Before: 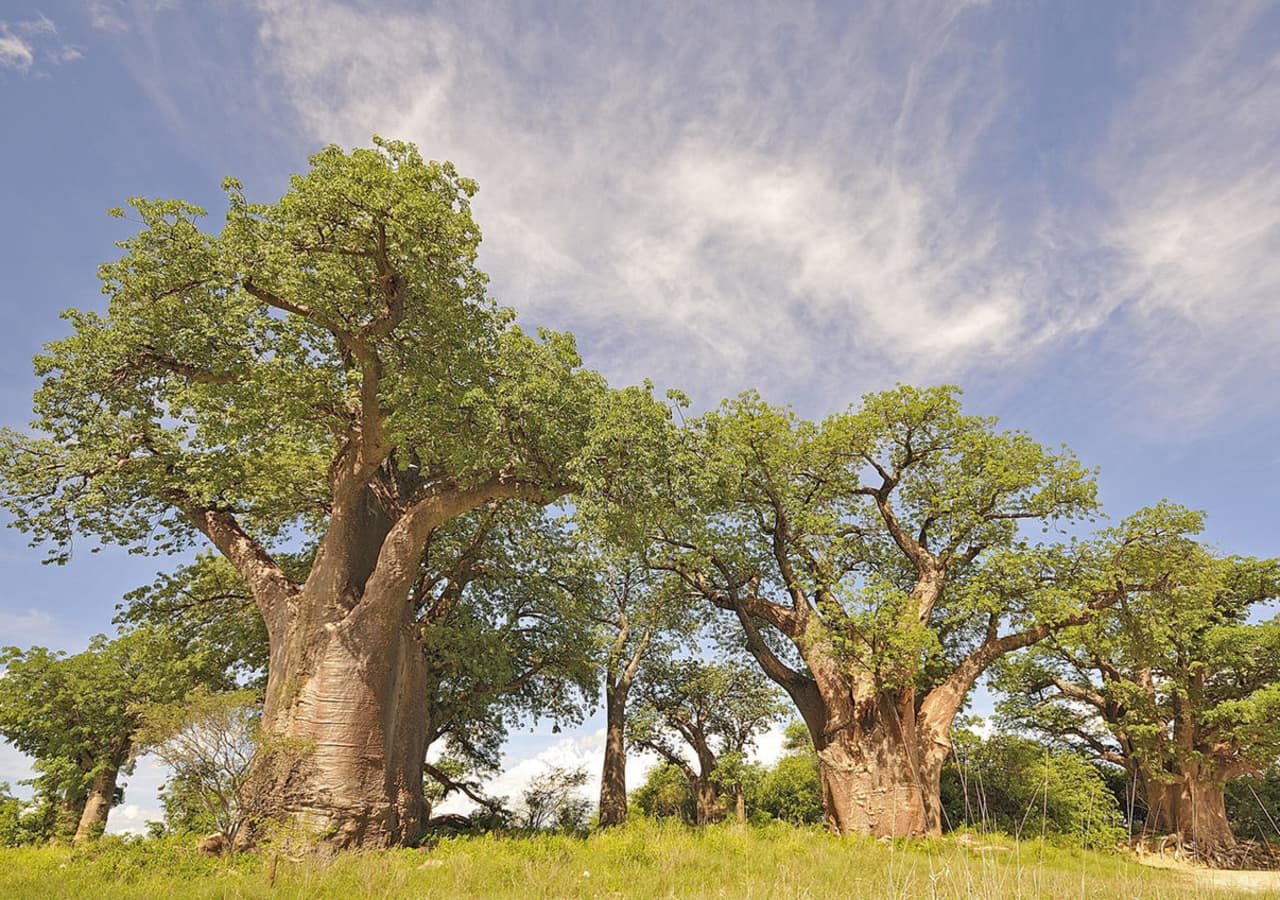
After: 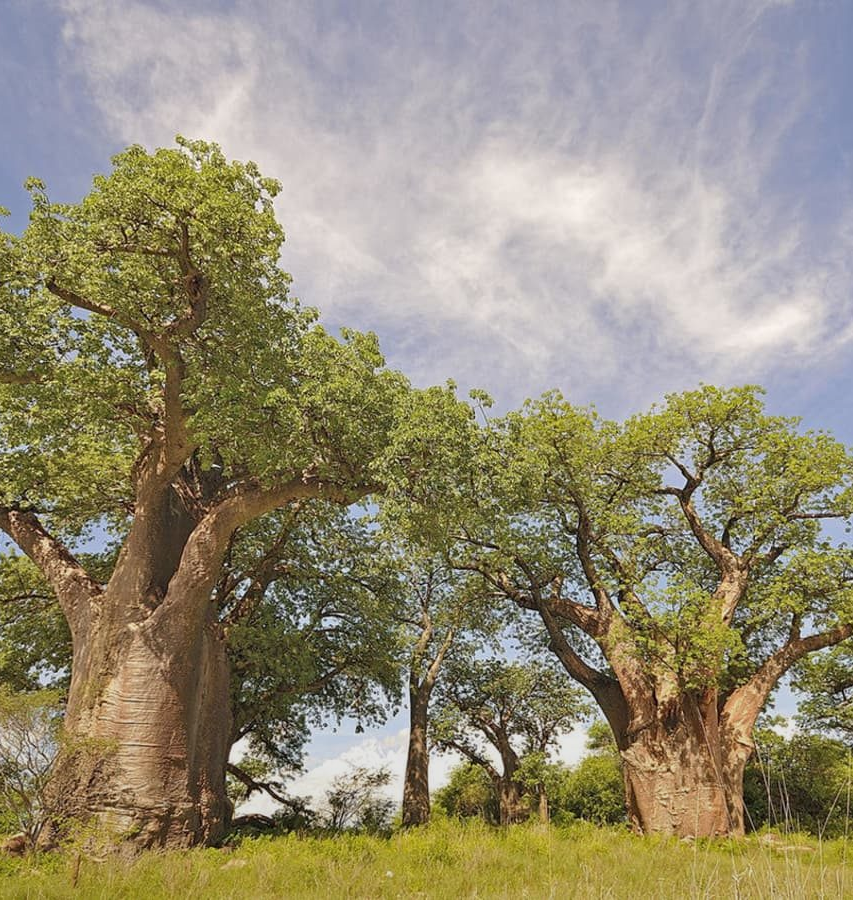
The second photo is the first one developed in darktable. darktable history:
crop and rotate: left 15.446%, right 17.836%
graduated density: rotation -180°, offset 24.95
